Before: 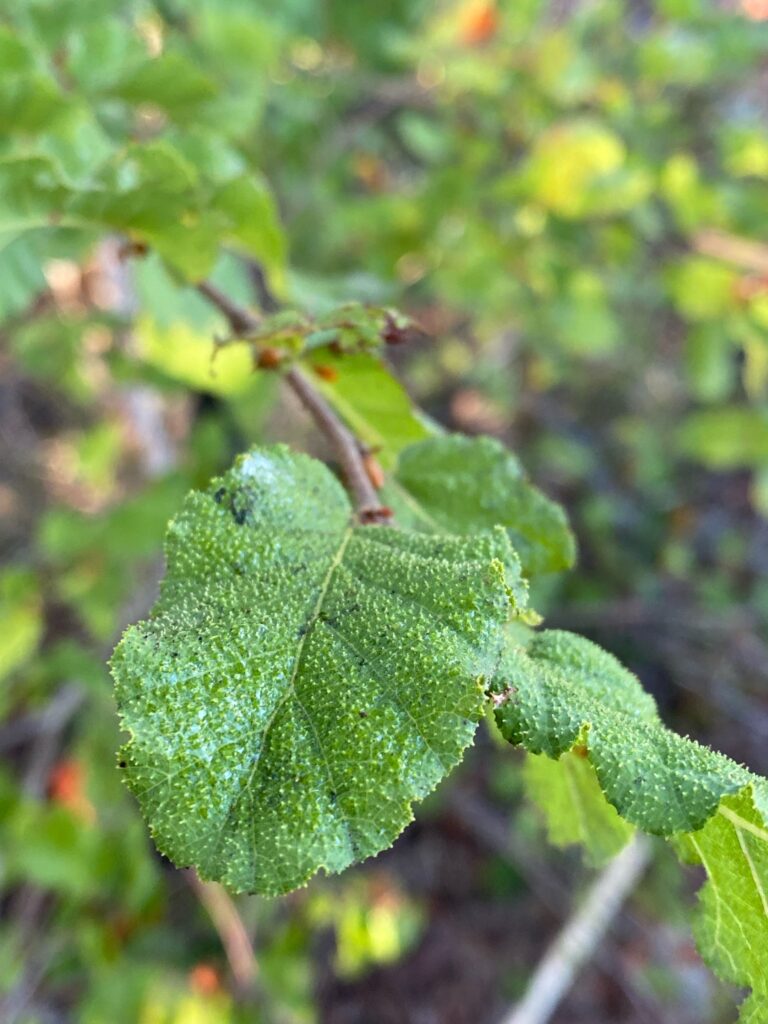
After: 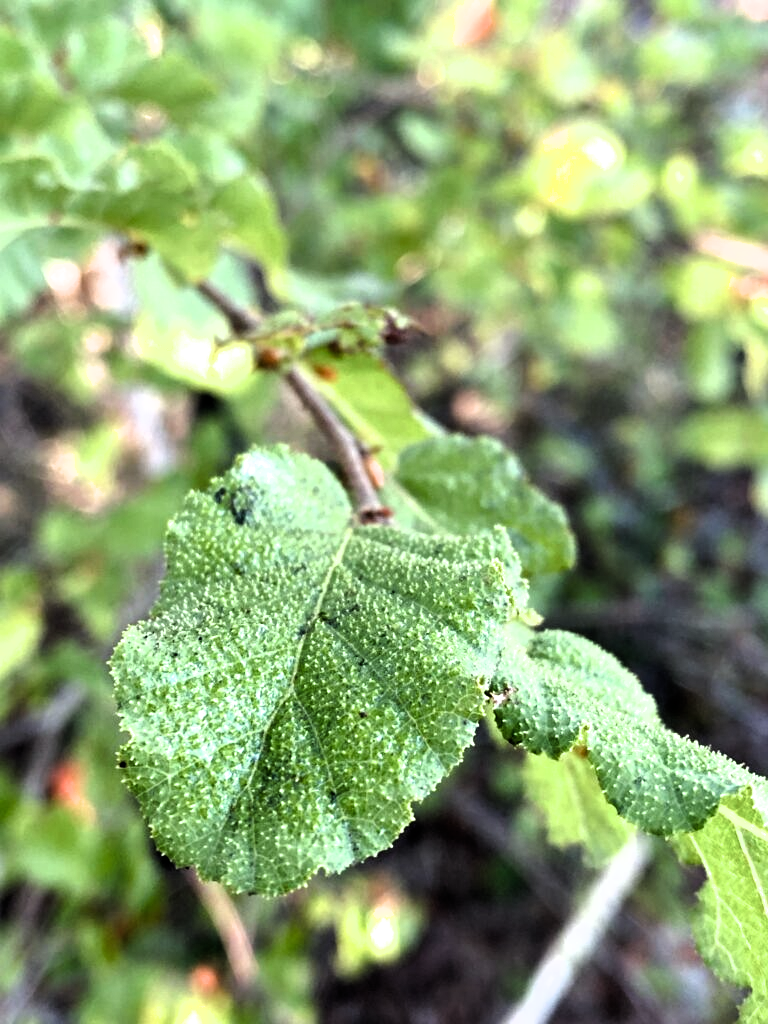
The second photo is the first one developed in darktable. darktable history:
exposure: exposure 0.084 EV, compensate highlight preservation false
filmic rgb: black relative exposure -8.22 EV, white relative exposure 2.24 EV, hardness 7.17, latitude 85.4%, contrast 1.695, highlights saturation mix -3.07%, shadows ↔ highlights balance -2.76%
